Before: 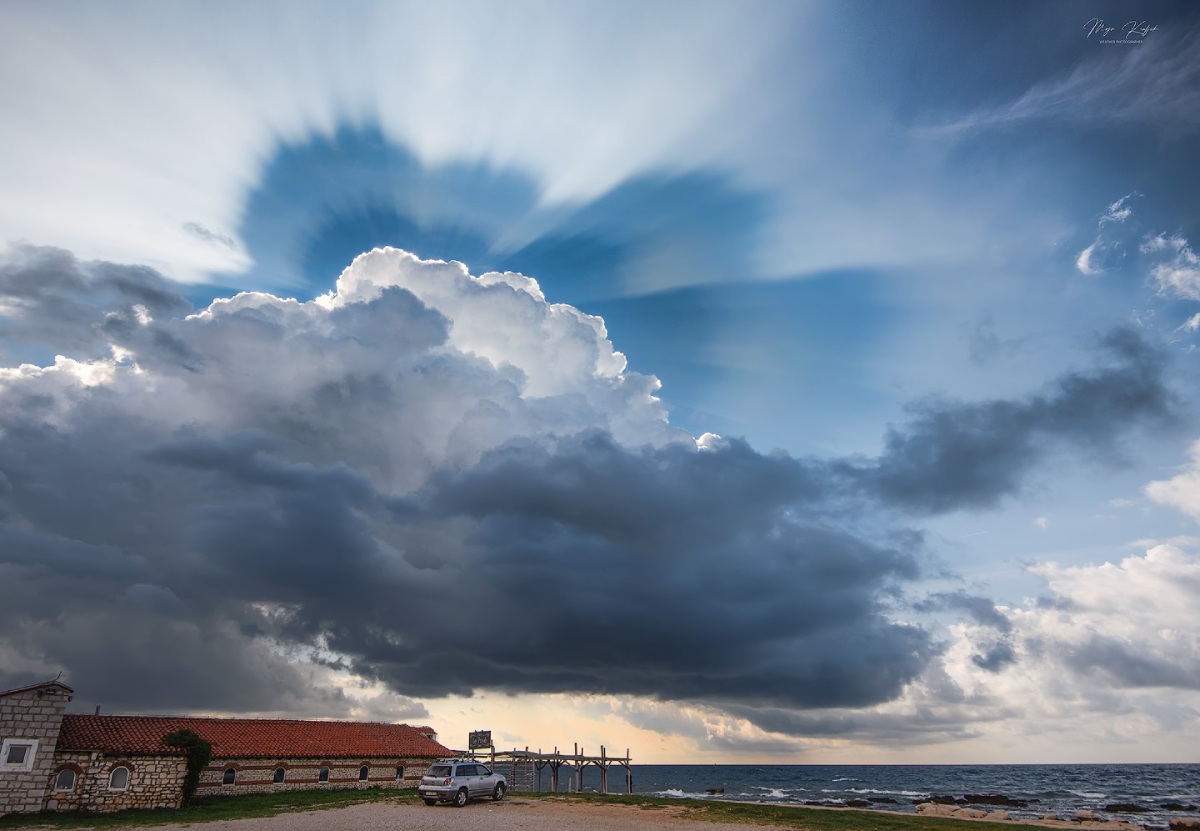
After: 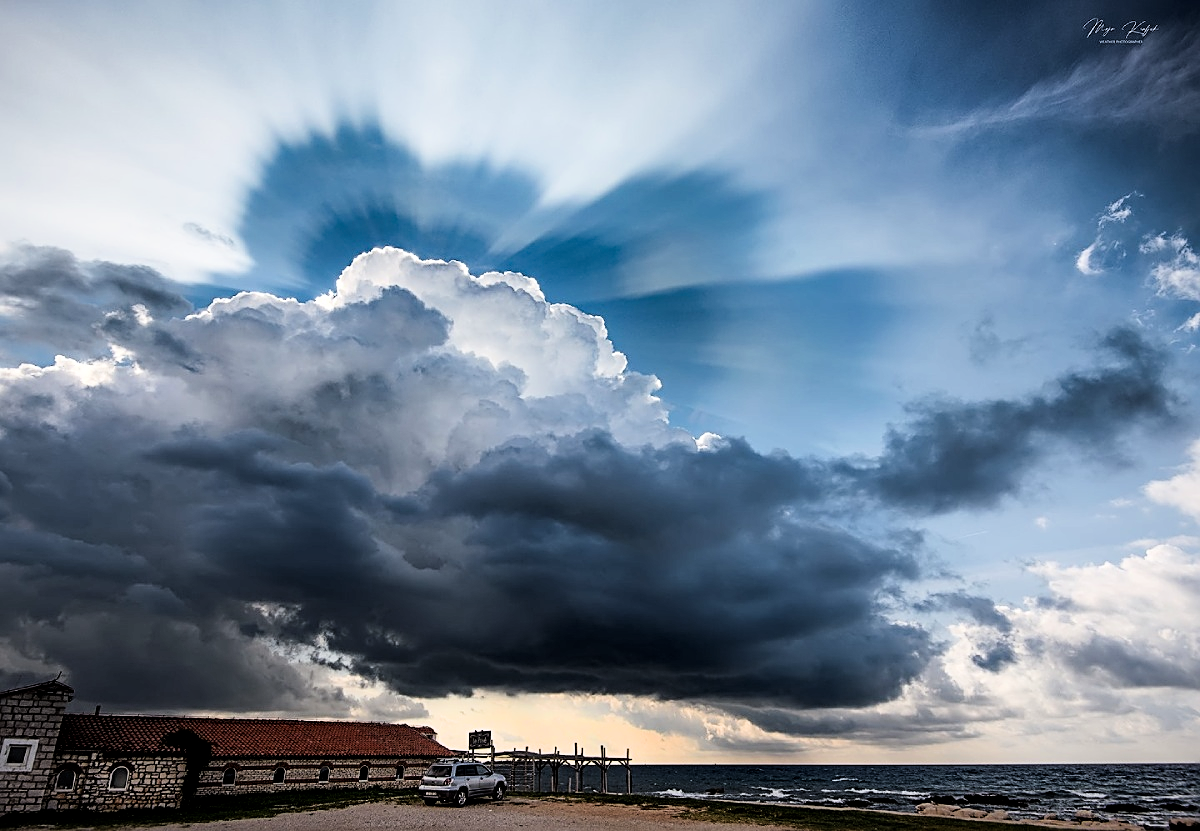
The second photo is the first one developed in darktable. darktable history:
local contrast: mode bilateral grid, contrast 20, coarseness 50, detail 120%, midtone range 0.2
haze removal: compatibility mode true, adaptive false
sharpen: on, module defaults
filmic rgb: black relative exposure -5.42 EV, white relative exposure 2.85 EV, dynamic range scaling -37.73%, hardness 4, contrast 1.605, highlights saturation mix -0.93%
